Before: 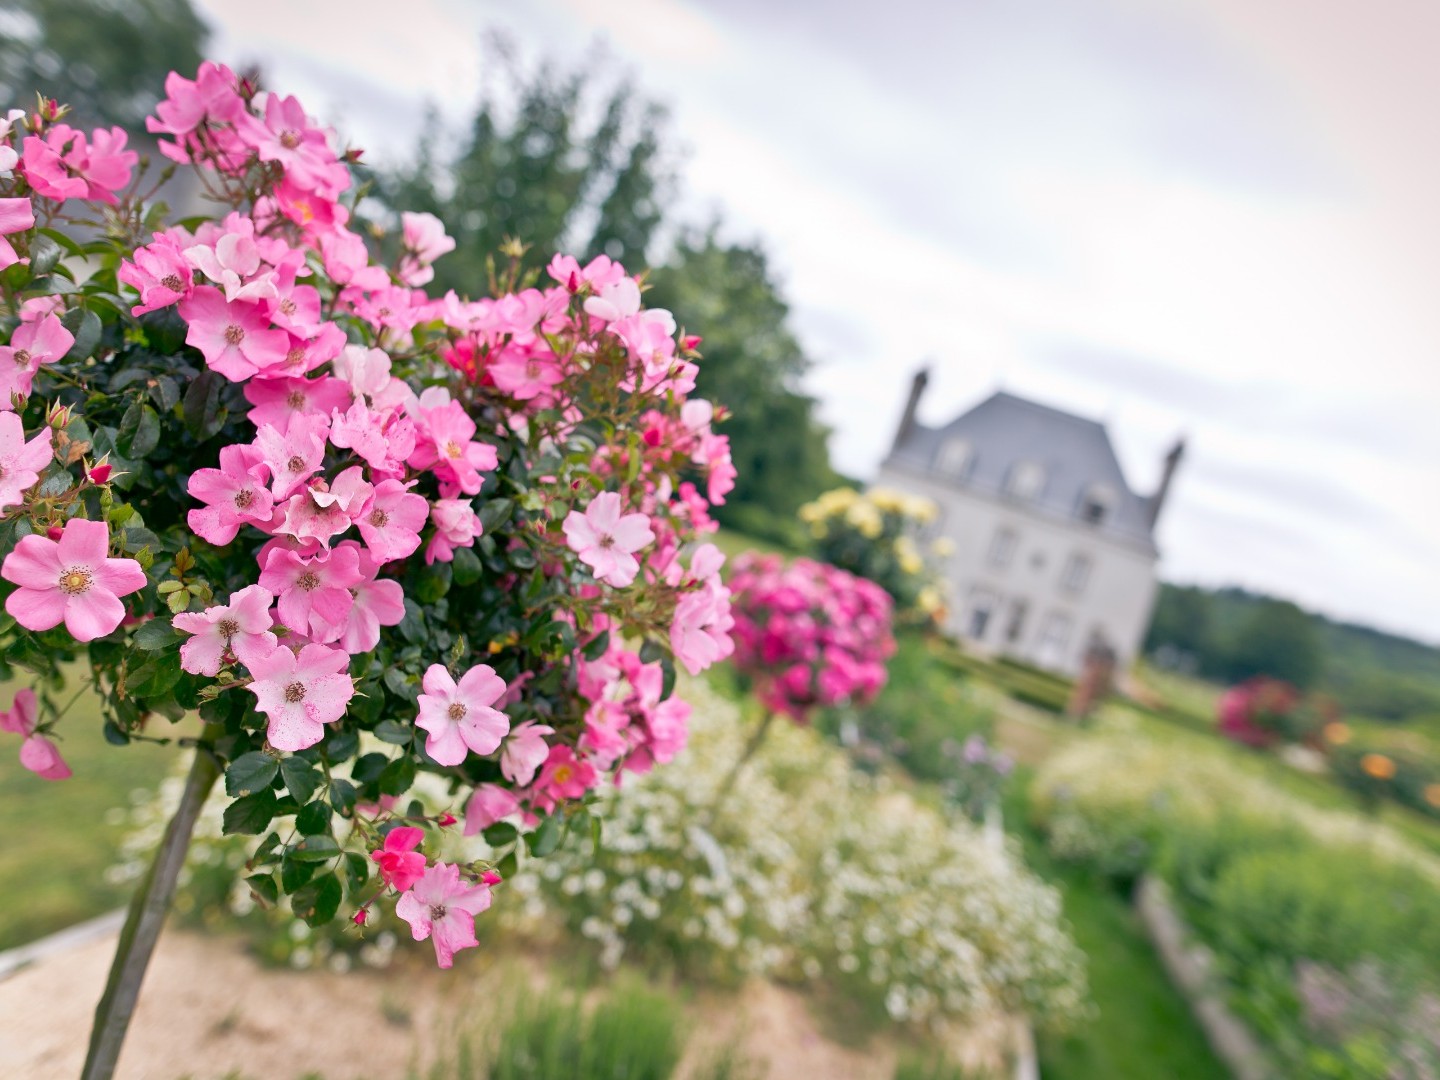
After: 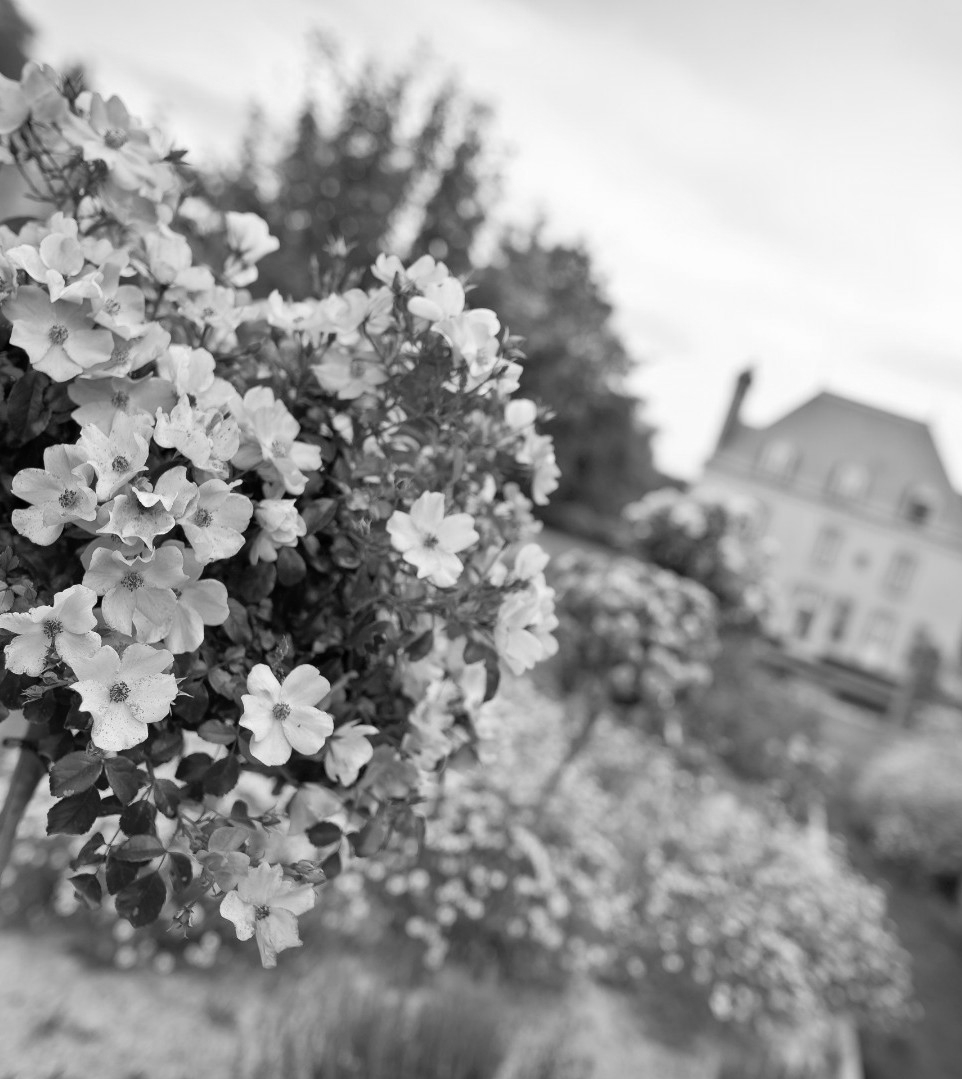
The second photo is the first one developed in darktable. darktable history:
color calibration: output gray [0.253, 0.26, 0.487, 0], illuminant Planckian (black body), x 0.368, y 0.36, temperature 4275.45 K
crop and rotate: left 12.276%, right 20.878%
